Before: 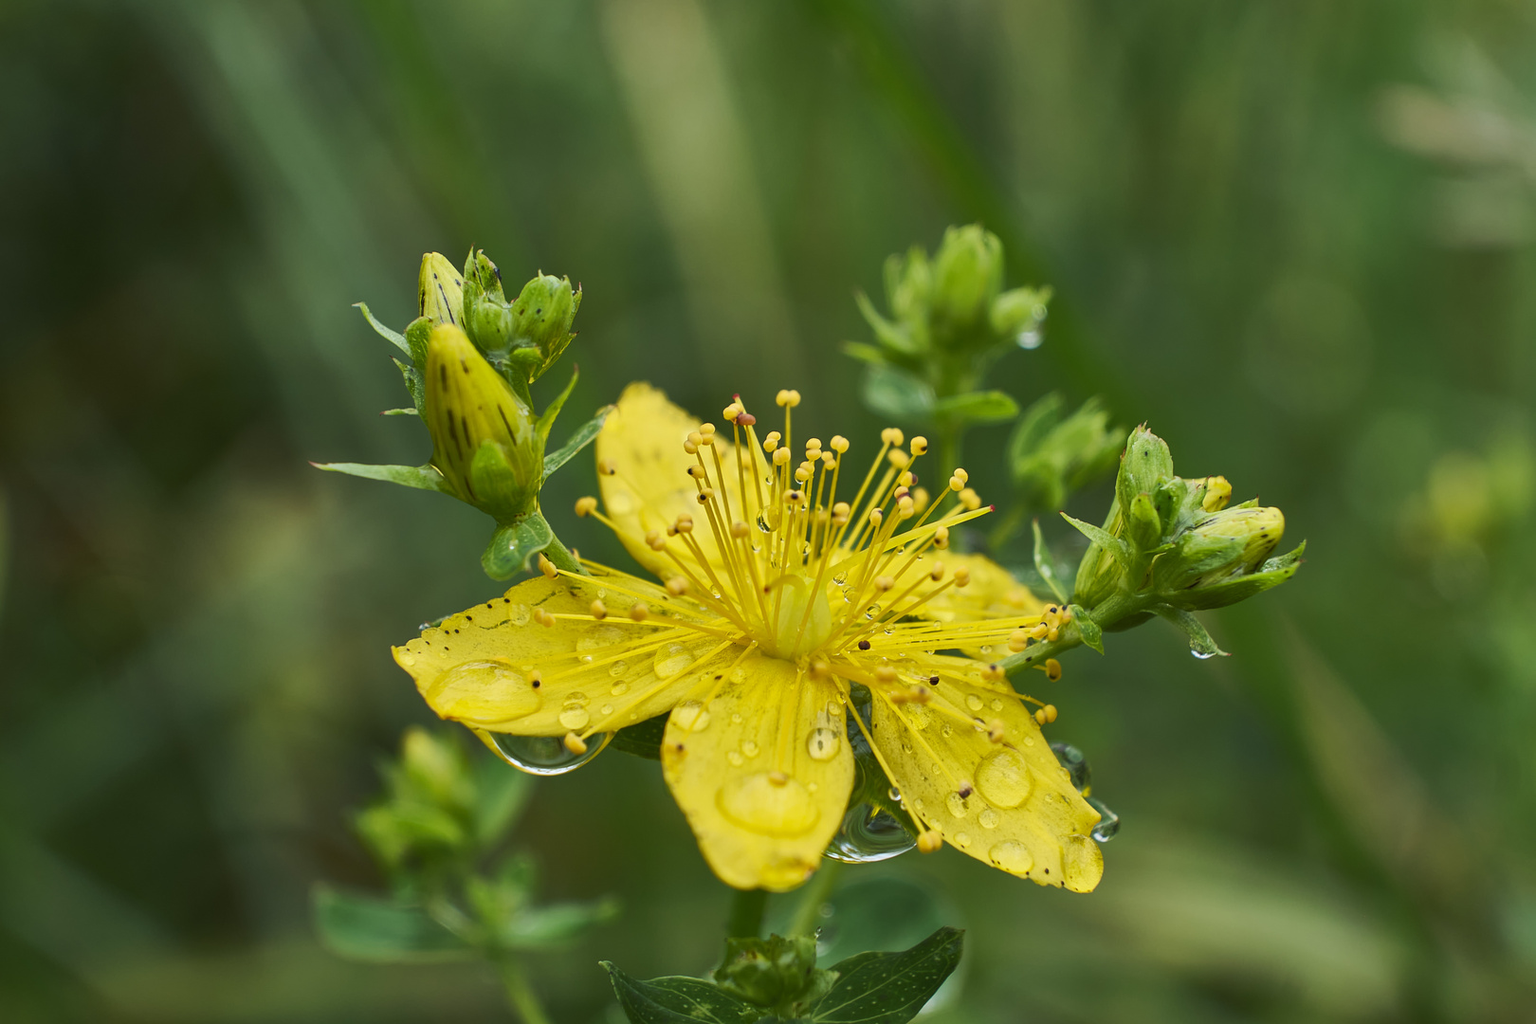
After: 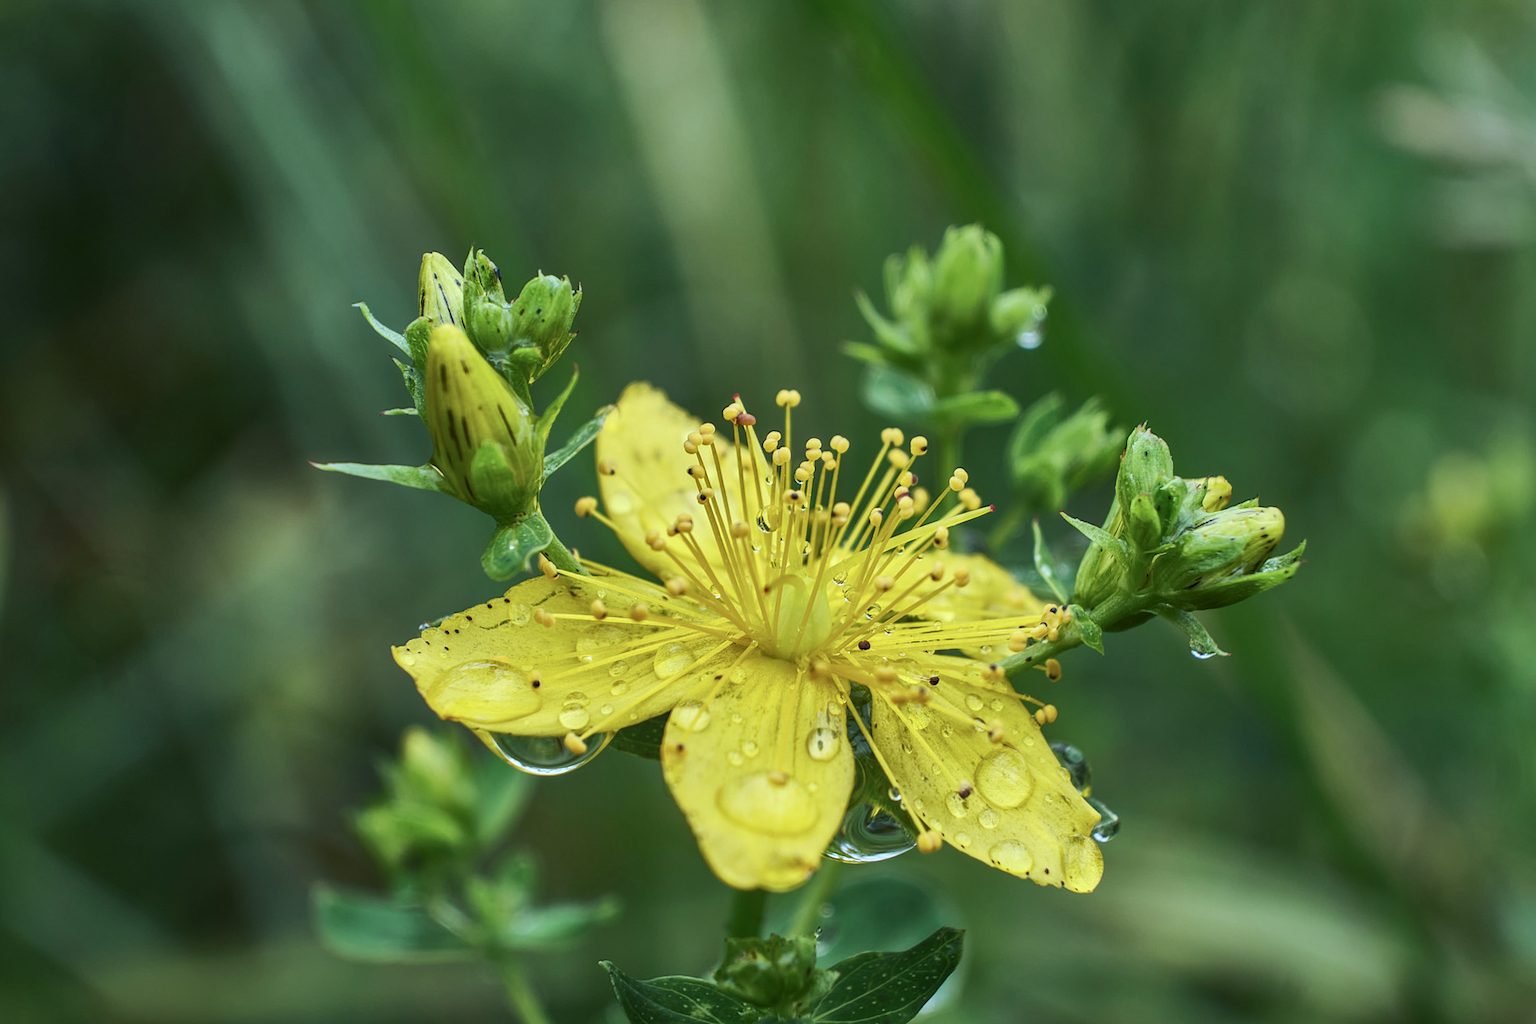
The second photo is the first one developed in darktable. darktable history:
color calibration: illuminant as shot in camera, x 0.378, y 0.381, temperature 4093.13 K, saturation algorithm version 1 (2020)
local contrast: detail 130%
